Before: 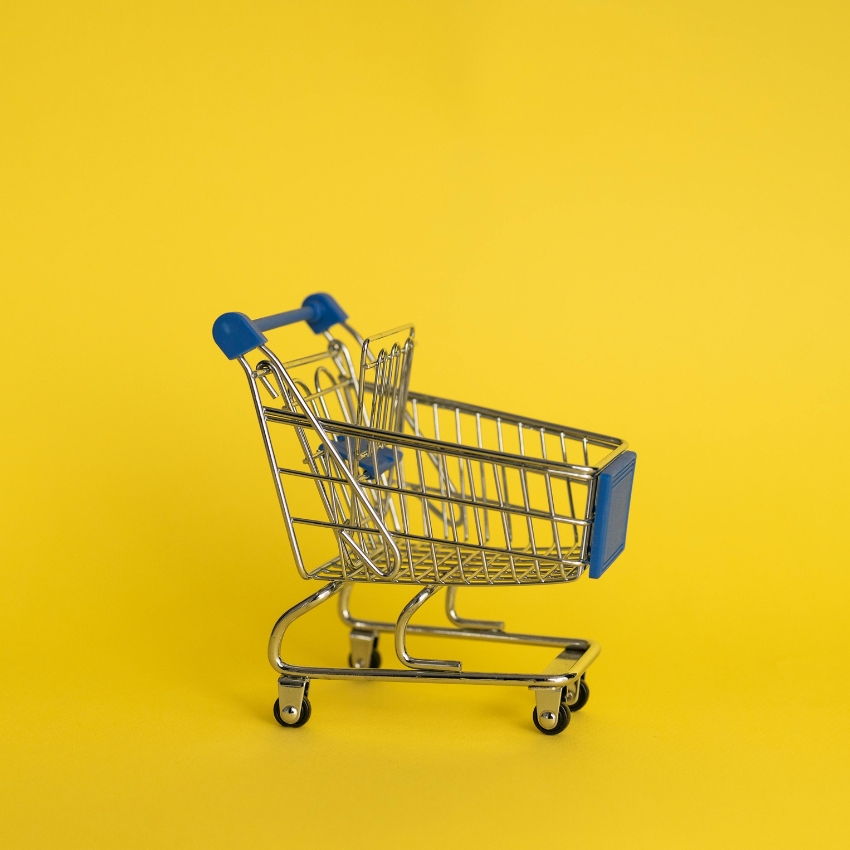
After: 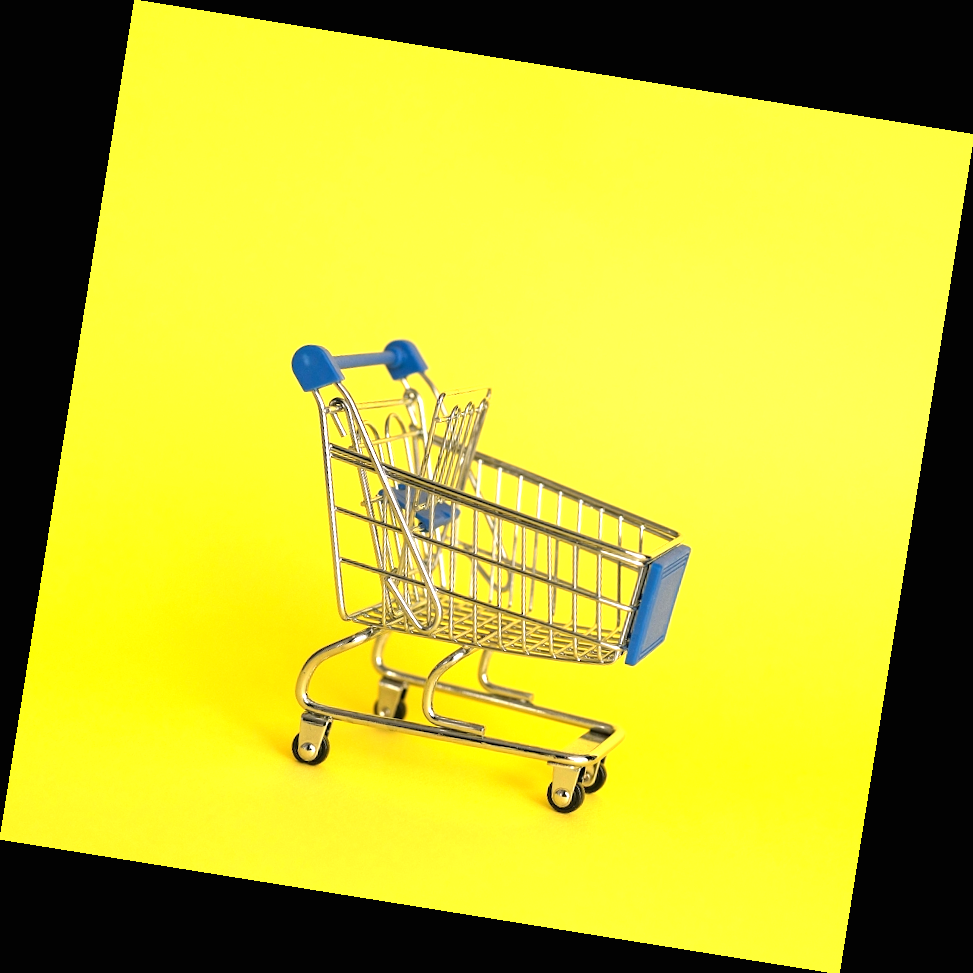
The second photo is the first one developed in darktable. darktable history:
exposure: black level correction 0, exposure 1 EV, compensate exposure bias true, compensate highlight preservation false
rotate and perspective: rotation 9.12°, automatic cropping off
